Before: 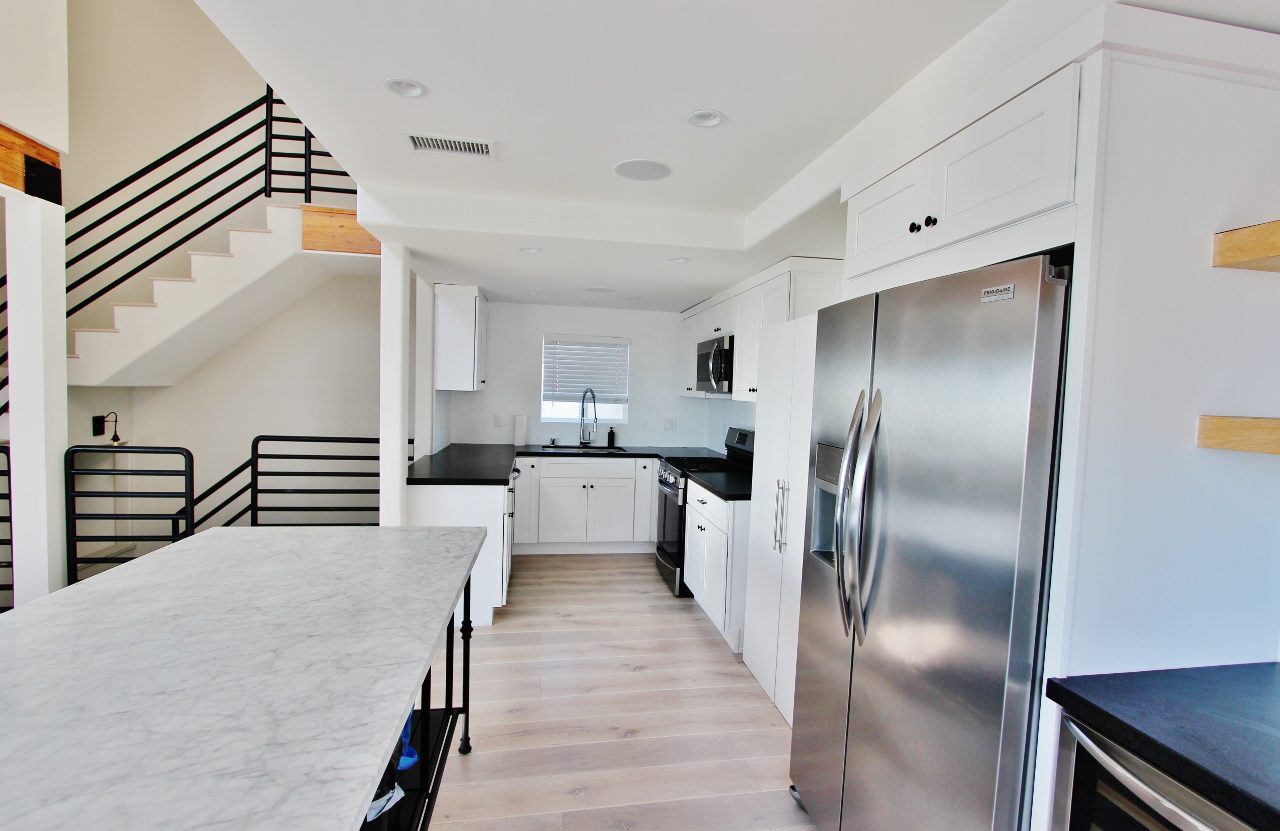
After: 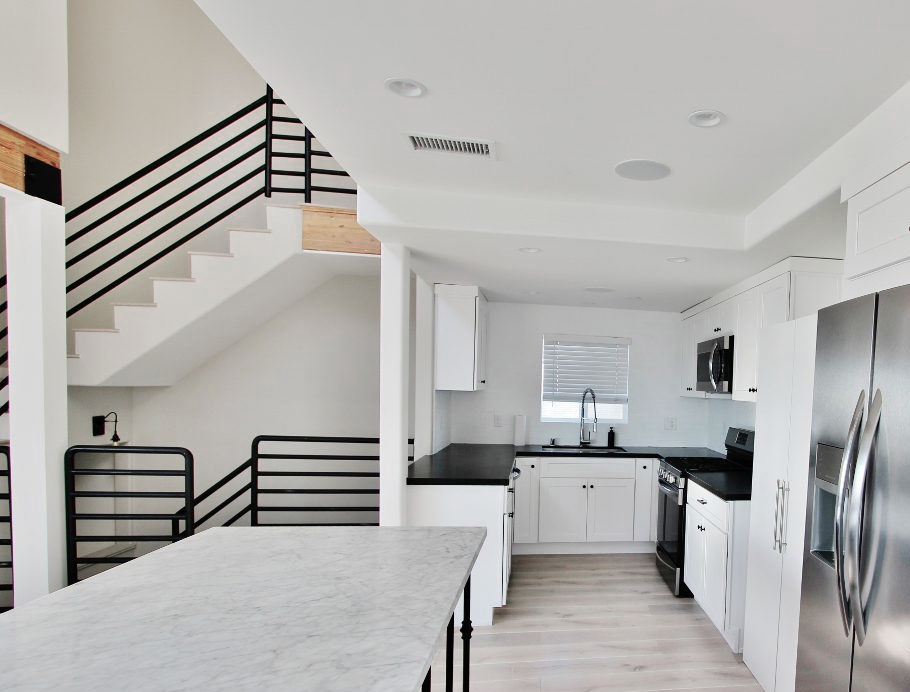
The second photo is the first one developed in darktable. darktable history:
color zones: curves: ch0 [(0, 0.559) (0.153, 0.551) (0.229, 0.5) (0.429, 0.5) (0.571, 0.5) (0.714, 0.5) (0.857, 0.5) (1, 0.559)]; ch1 [(0, 0.417) (0.112, 0.336) (0.213, 0.26) (0.429, 0.34) (0.571, 0.35) (0.683, 0.331) (0.857, 0.344) (1, 0.417)]
crop: right 28.885%, bottom 16.626%
tone equalizer: on, module defaults
